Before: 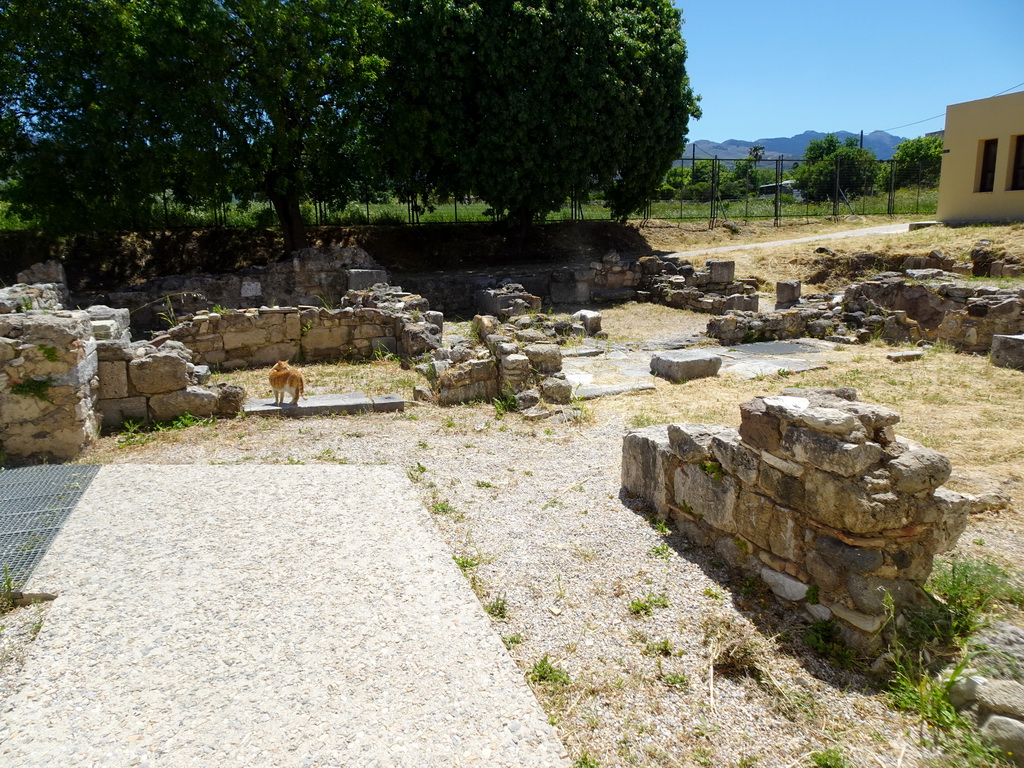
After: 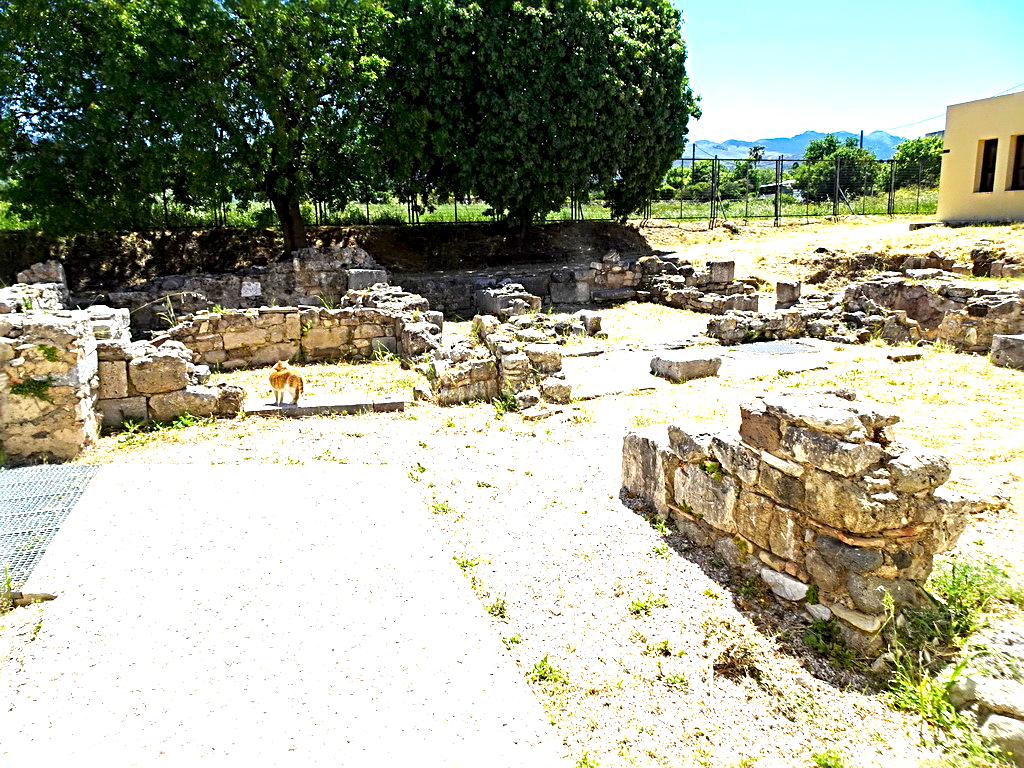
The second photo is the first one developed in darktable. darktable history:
sharpen: radius 4
haze removal: compatibility mode true, adaptive false
exposure: black level correction 0.001, exposure 1.822 EV, compensate exposure bias true, compensate highlight preservation false
